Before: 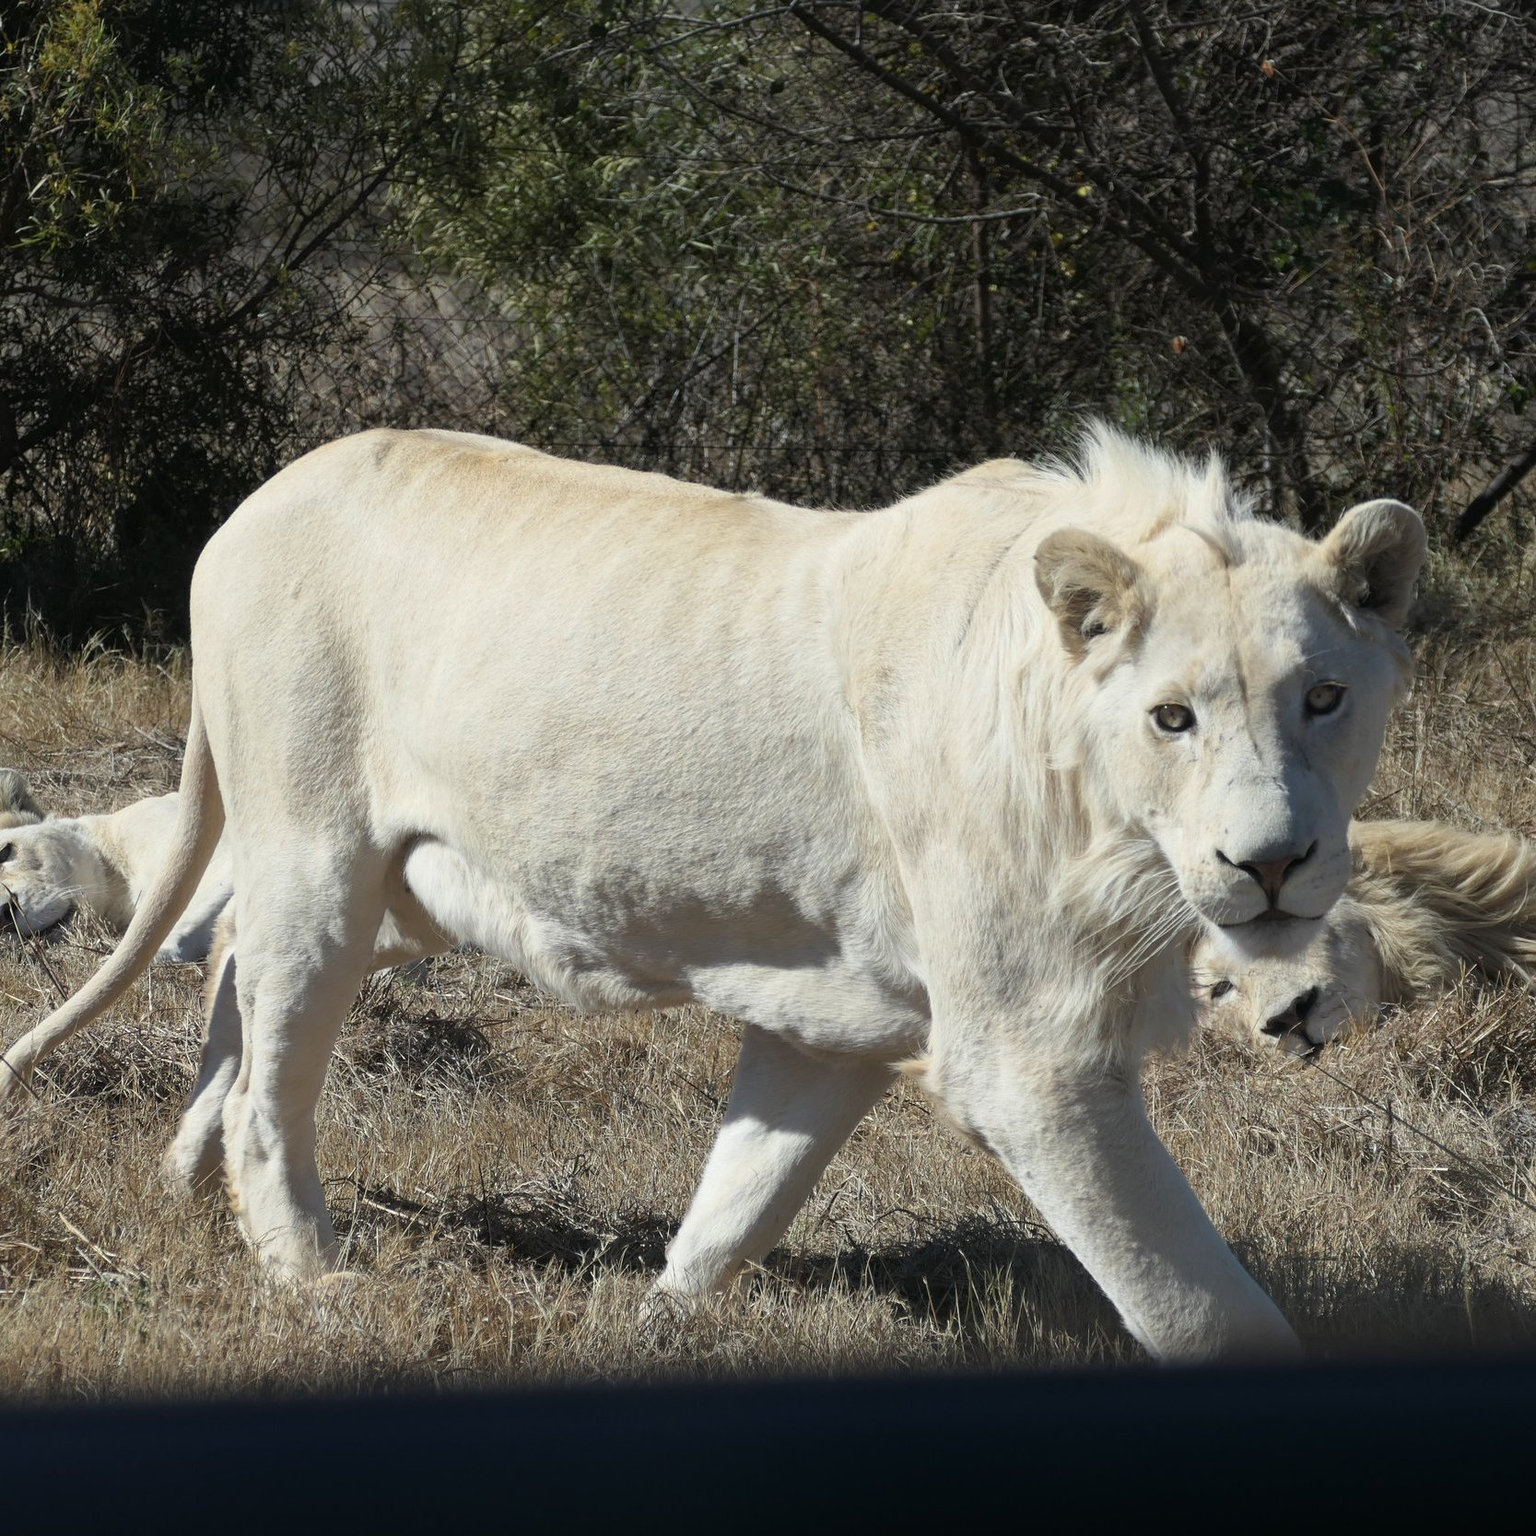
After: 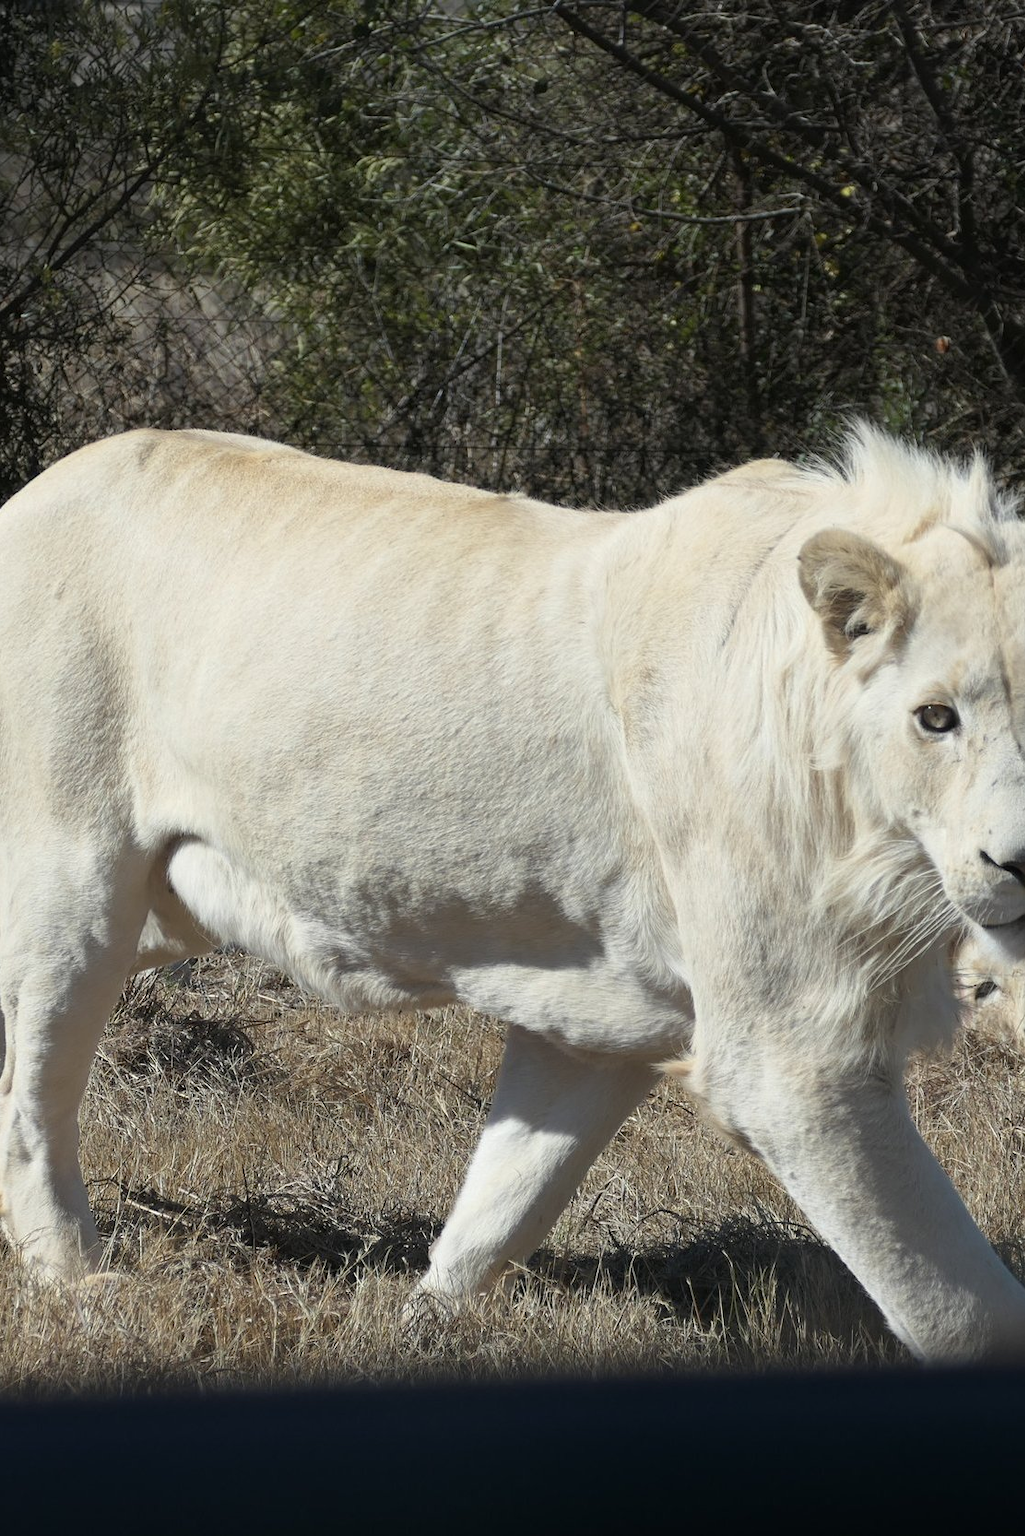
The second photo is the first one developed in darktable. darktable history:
white balance: red 1, blue 1
crop and rotate: left 15.446%, right 17.836%
